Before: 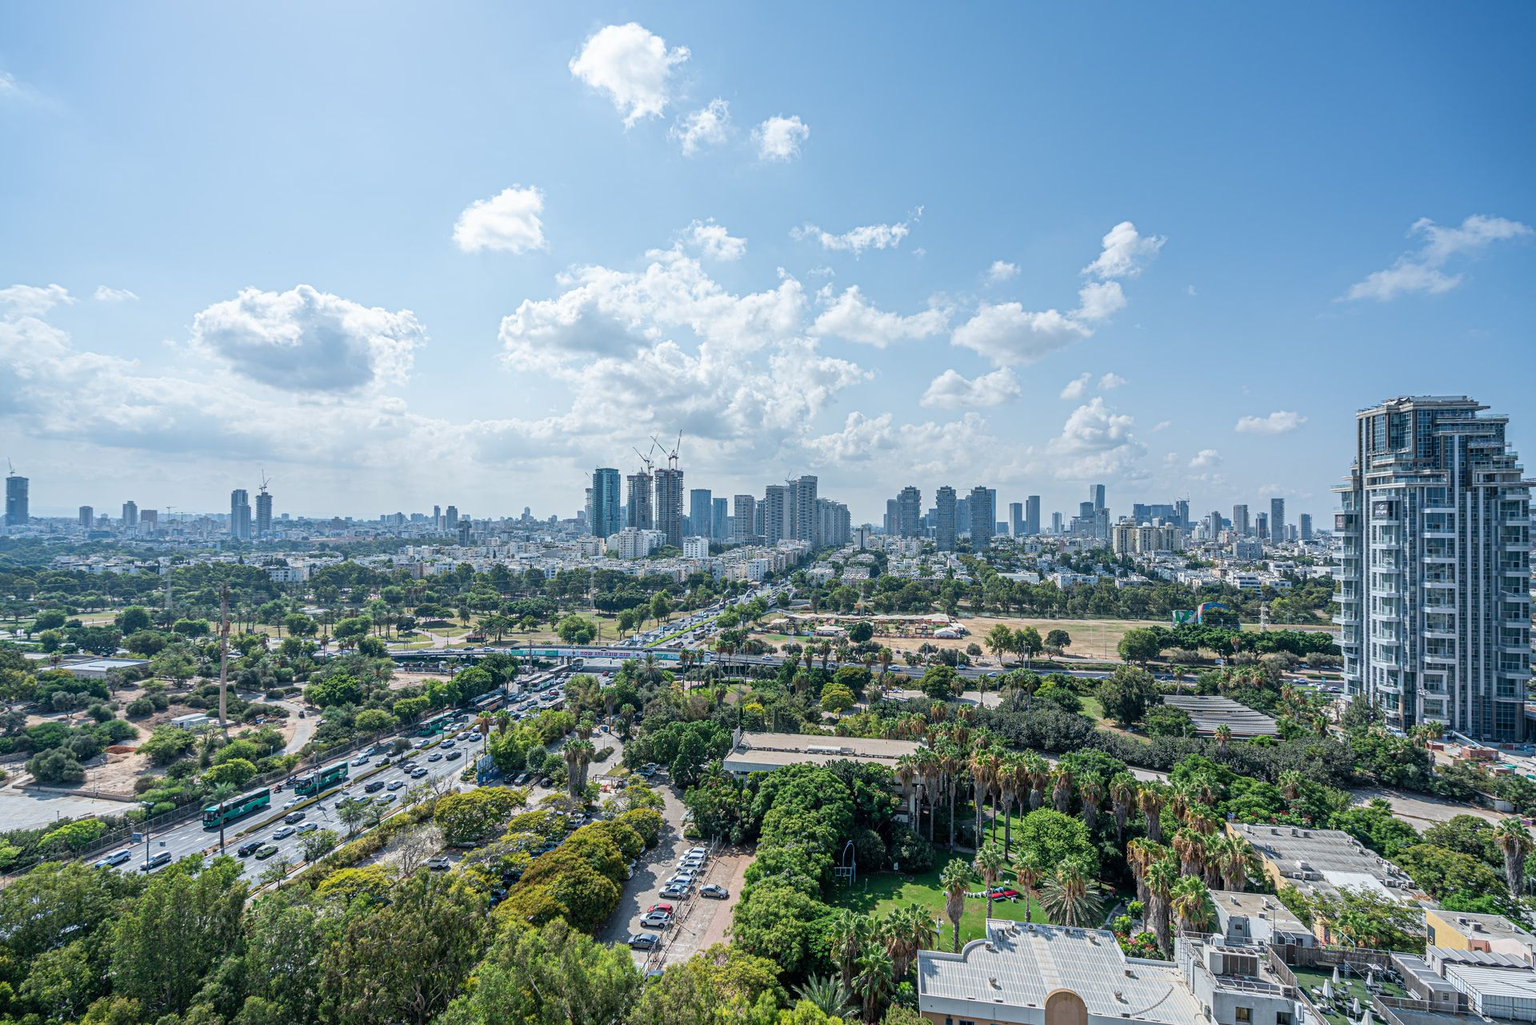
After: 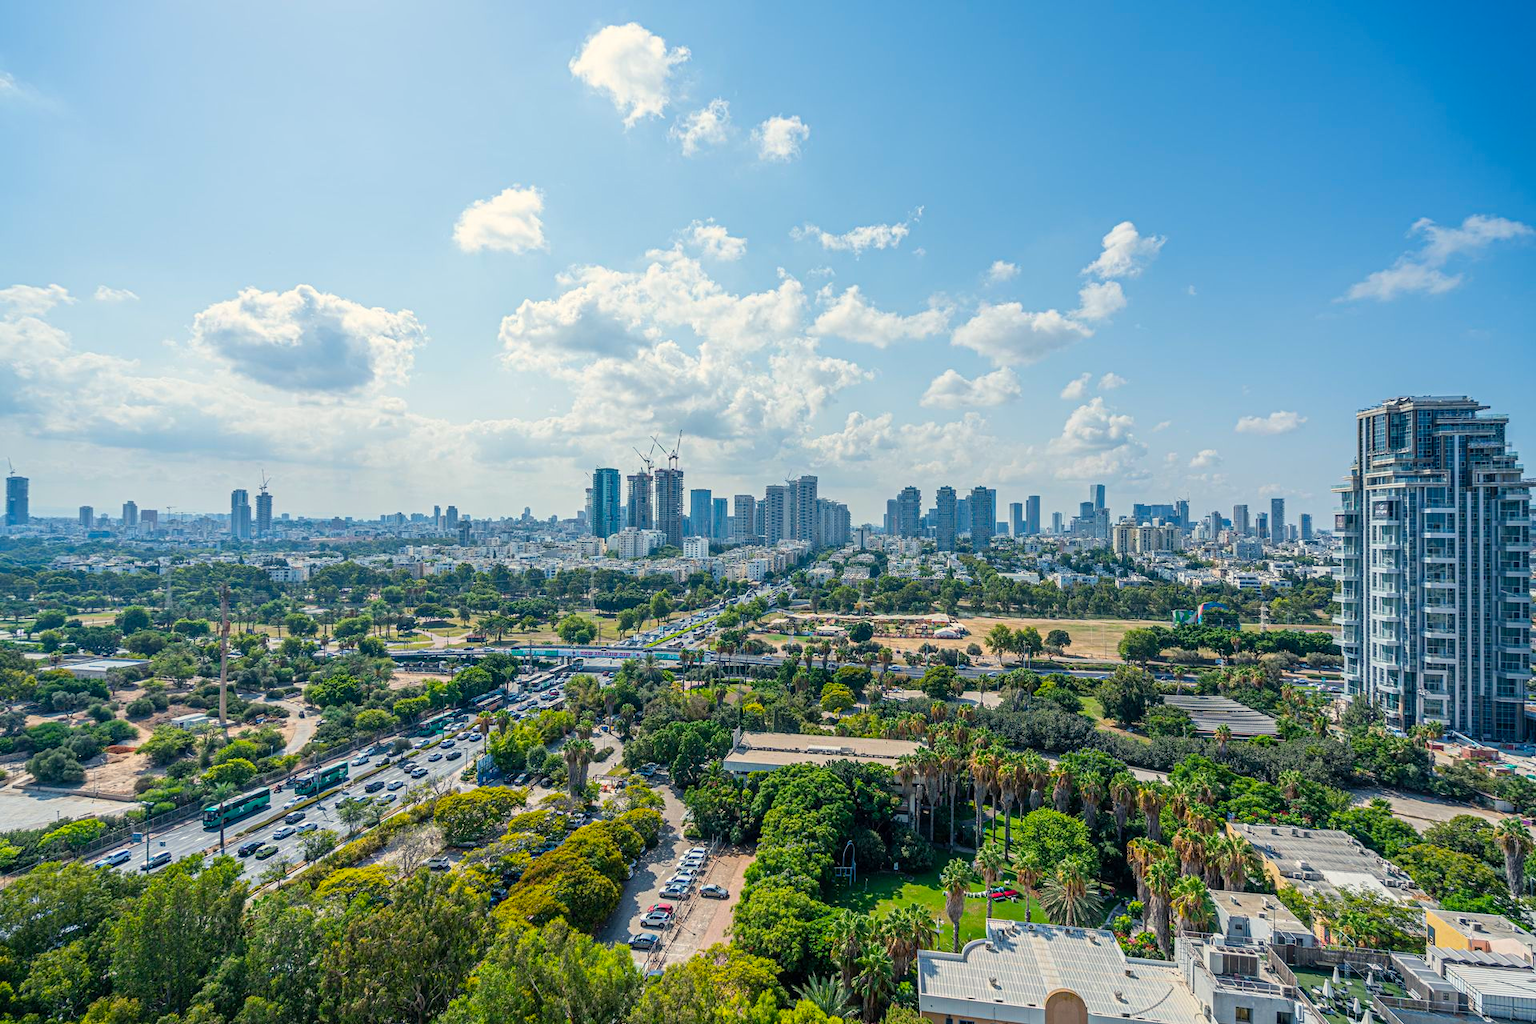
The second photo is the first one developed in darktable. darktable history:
color balance rgb: highlights gain › chroma 3.053%, highlights gain › hue 76.24°, linear chroma grading › global chroma 15.614%, perceptual saturation grading › global saturation 19.504%, global vibrance 9.559%
